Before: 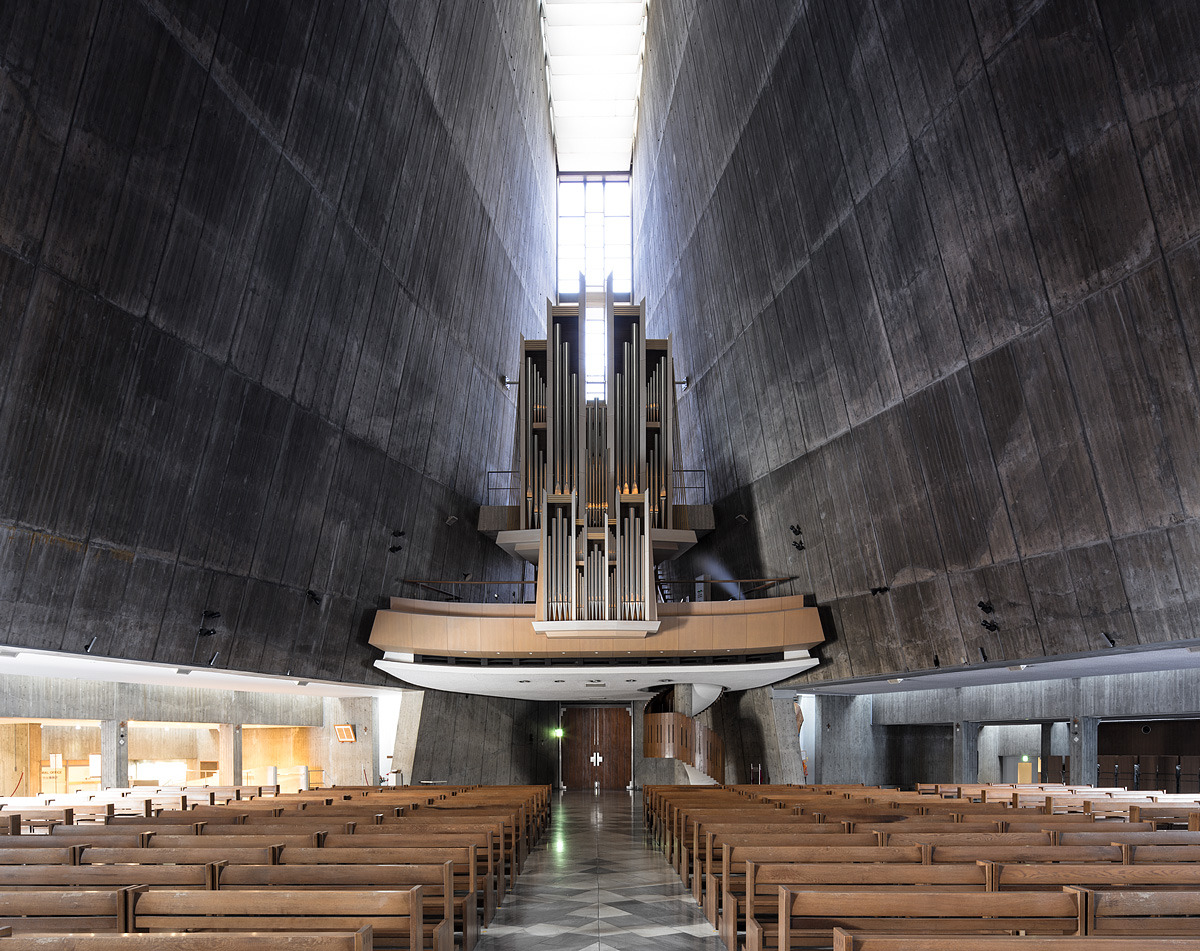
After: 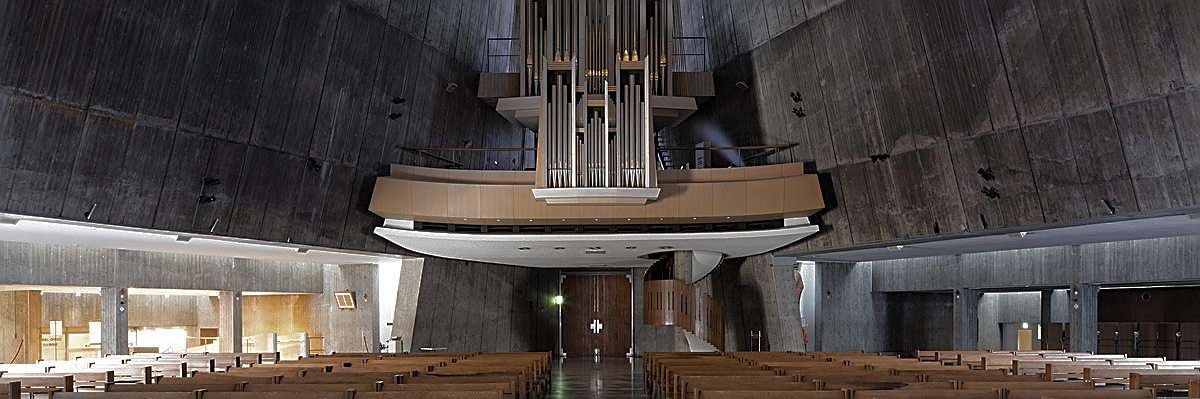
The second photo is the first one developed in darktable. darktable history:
sharpen: on, module defaults
white balance: emerald 1
crop: top 45.551%, bottom 12.262%
base curve: curves: ch0 [(0, 0) (0.826, 0.587) (1, 1)]
